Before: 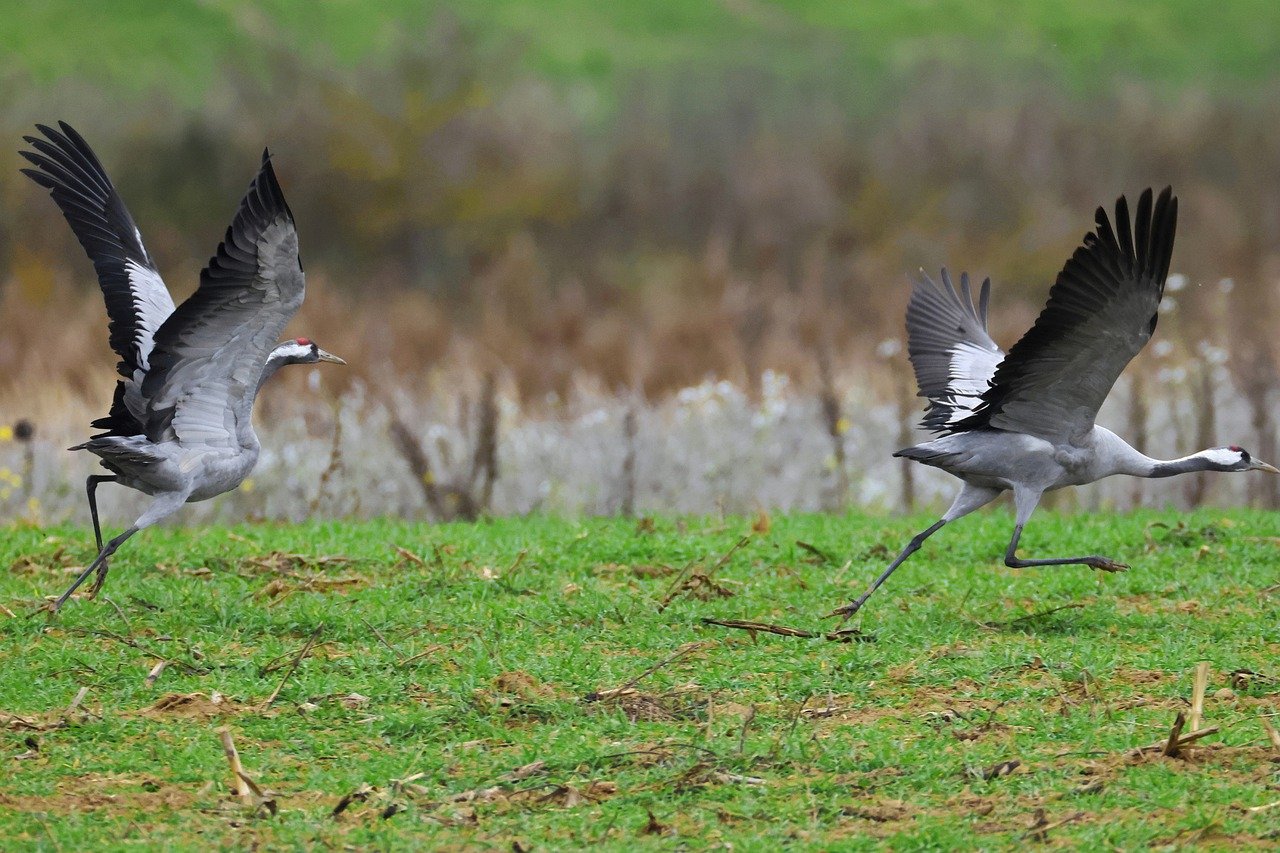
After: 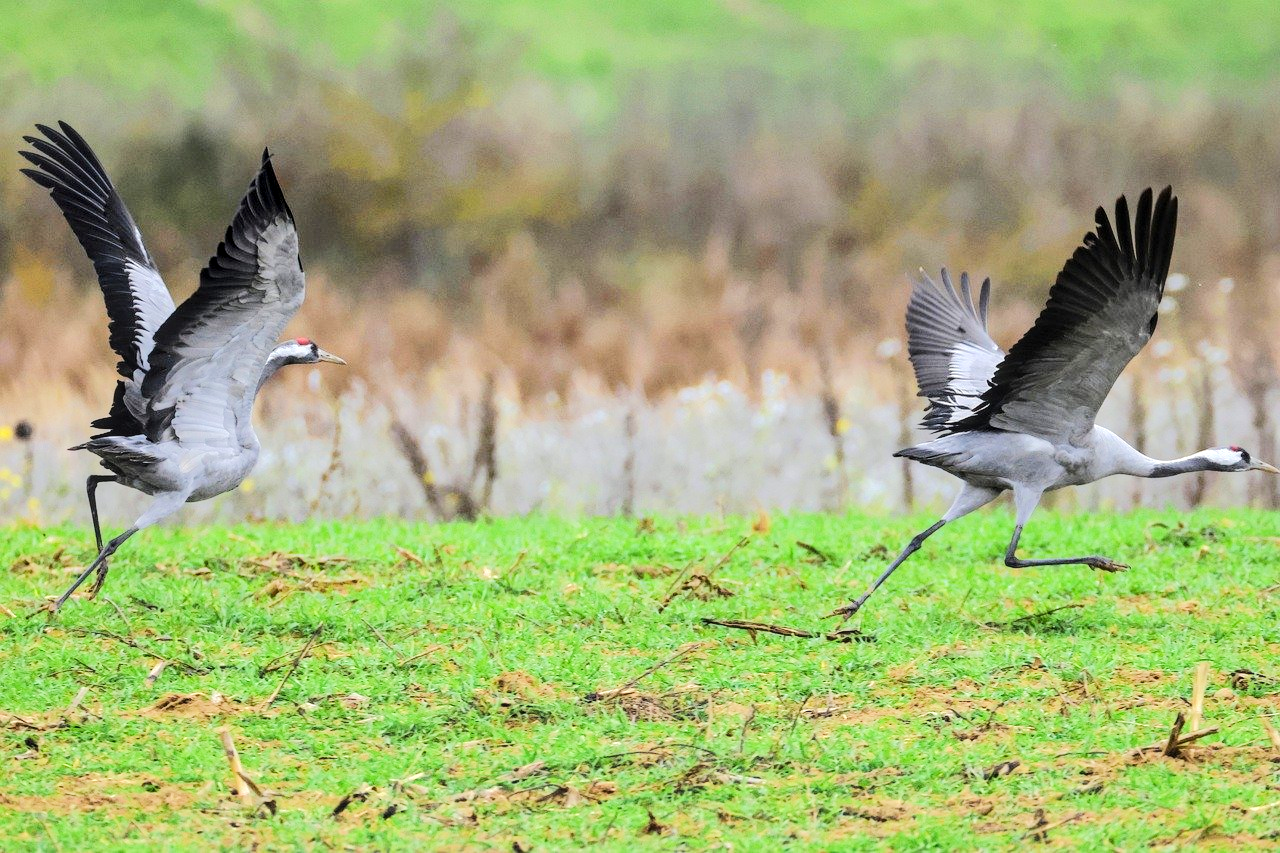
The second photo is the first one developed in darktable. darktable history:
shadows and highlights: radius 328.98, shadows 53.69, highlights -98.52, compress 94.3%, soften with gaussian
local contrast: on, module defaults
tone equalizer: -7 EV 0.143 EV, -6 EV 0.604 EV, -5 EV 1.11 EV, -4 EV 1.37 EV, -3 EV 1.13 EV, -2 EV 0.6 EV, -1 EV 0.162 EV, edges refinement/feathering 500, mask exposure compensation -1.57 EV, preserve details no
